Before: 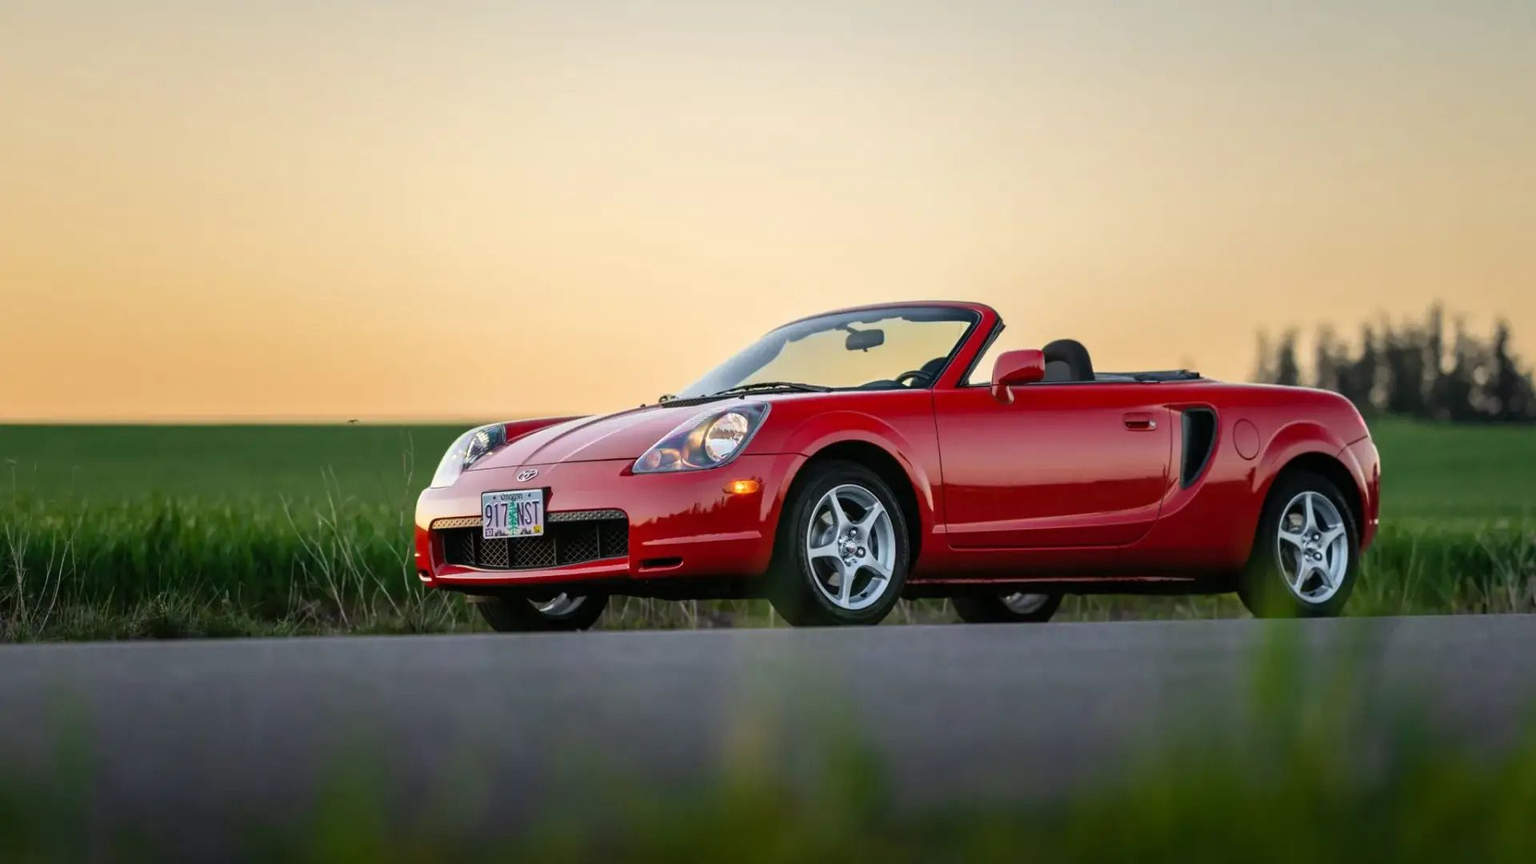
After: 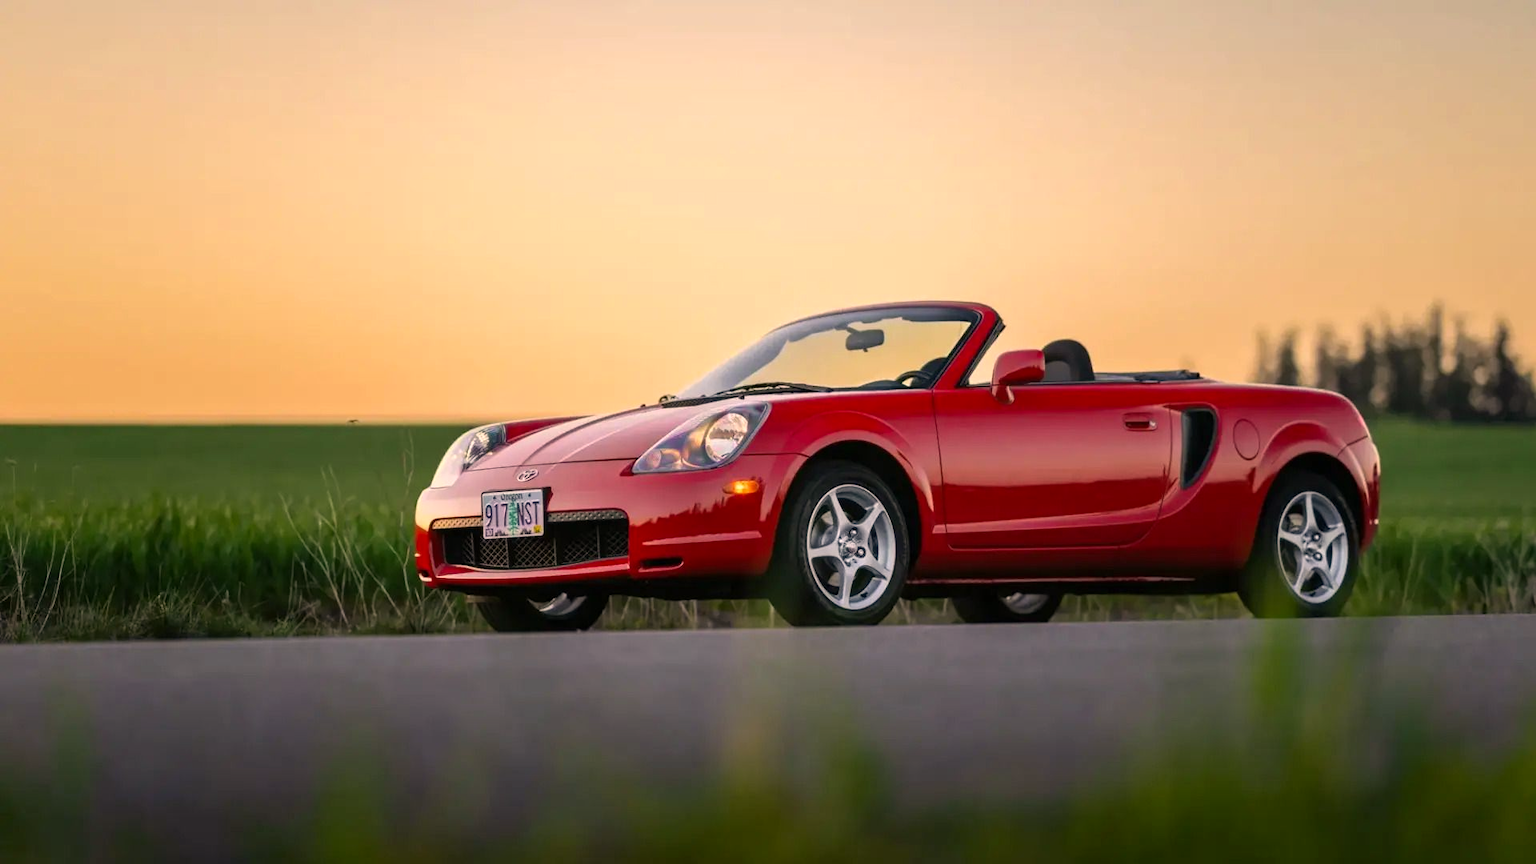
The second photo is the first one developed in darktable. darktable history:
color correction: highlights a* 11.51, highlights b* 12.18
